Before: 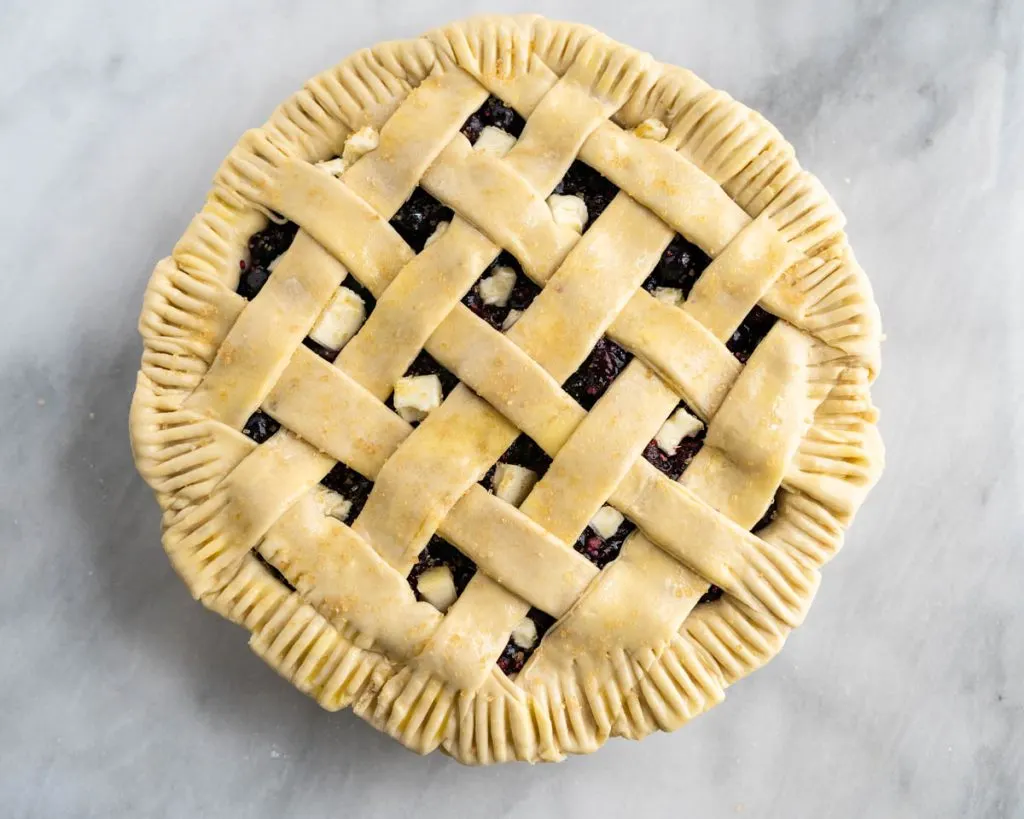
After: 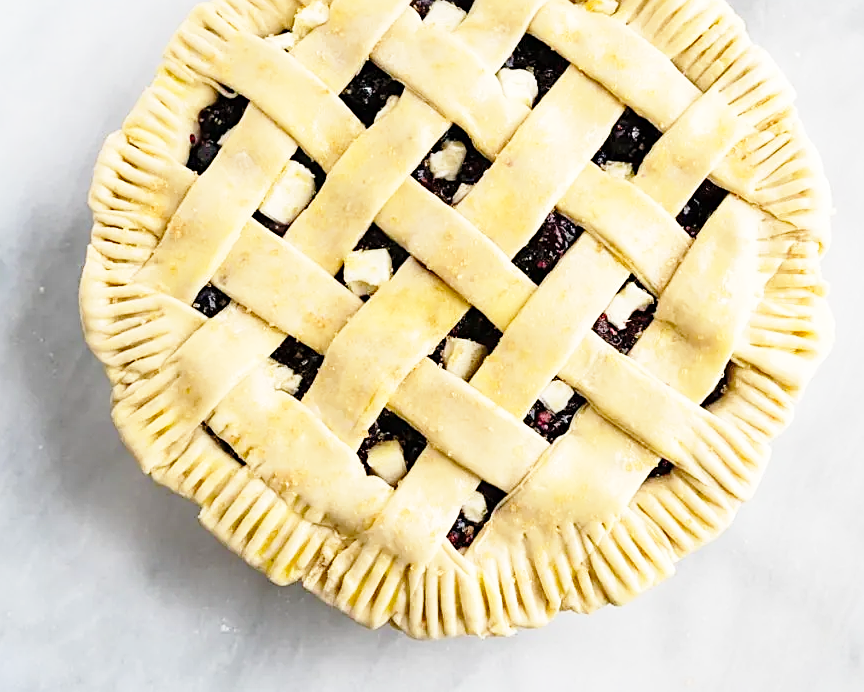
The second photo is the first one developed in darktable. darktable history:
crop and rotate: left 4.891%, top 15.489%, right 10.659%
sharpen: on, module defaults
base curve: curves: ch0 [(0, 0) (0.028, 0.03) (0.121, 0.232) (0.46, 0.748) (0.859, 0.968) (1, 1)], preserve colors none
